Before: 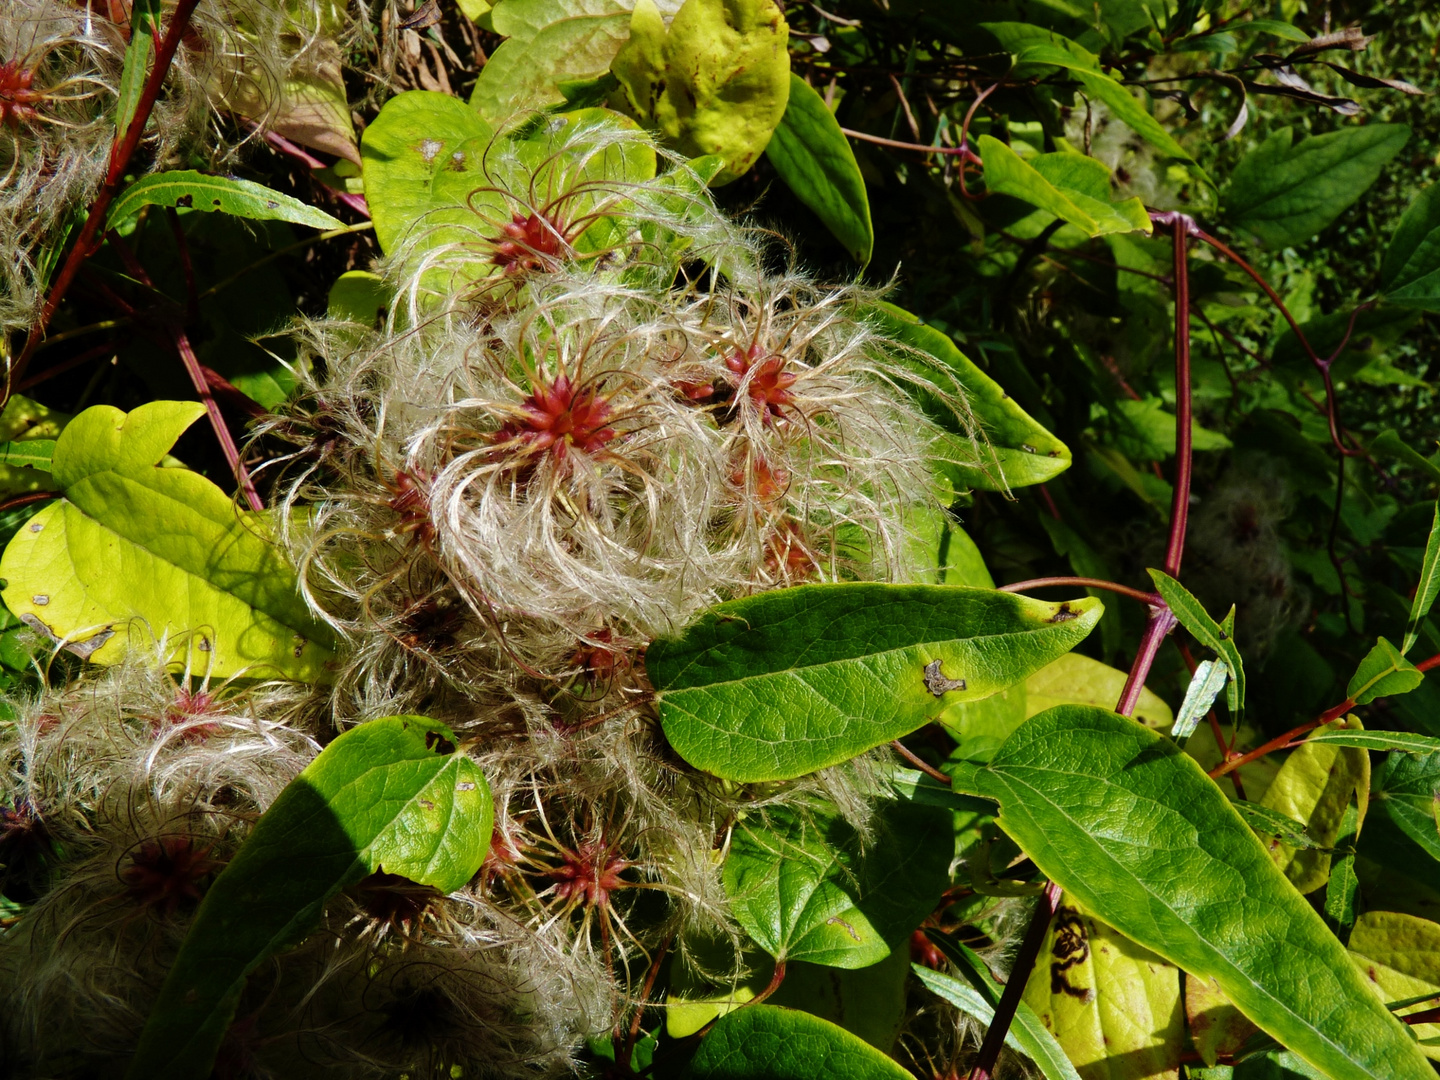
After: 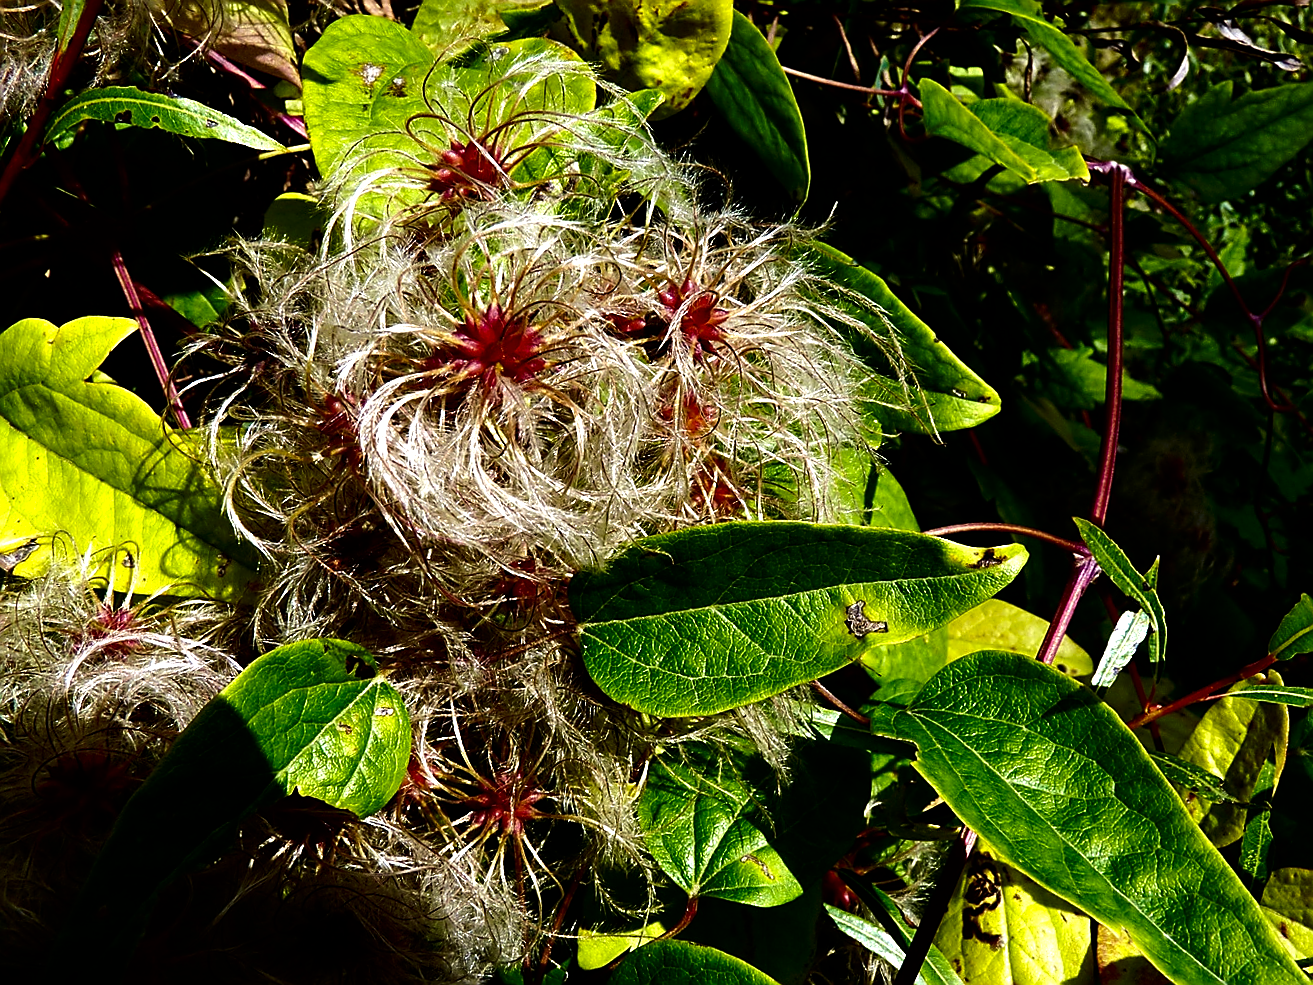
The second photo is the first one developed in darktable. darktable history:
sharpen: radius 1.4, amount 1.25, threshold 0.7
tone equalizer: -8 EV -0.75 EV, -7 EV -0.7 EV, -6 EV -0.6 EV, -5 EV -0.4 EV, -3 EV 0.4 EV, -2 EV 0.6 EV, -1 EV 0.7 EV, +0 EV 0.75 EV, edges refinement/feathering 500, mask exposure compensation -1.57 EV, preserve details no
color balance: gamma [0.9, 0.988, 0.975, 1.025], gain [1.05, 1, 1, 1]
contrast brightness saturation: brightness -0.2, saturation 0.08
white balance: red 1.004, blue 1.024
crop and rotate: angle -1.96°, left 3.097%, top 4.154%, right 1.586%, bottom 0.529%
